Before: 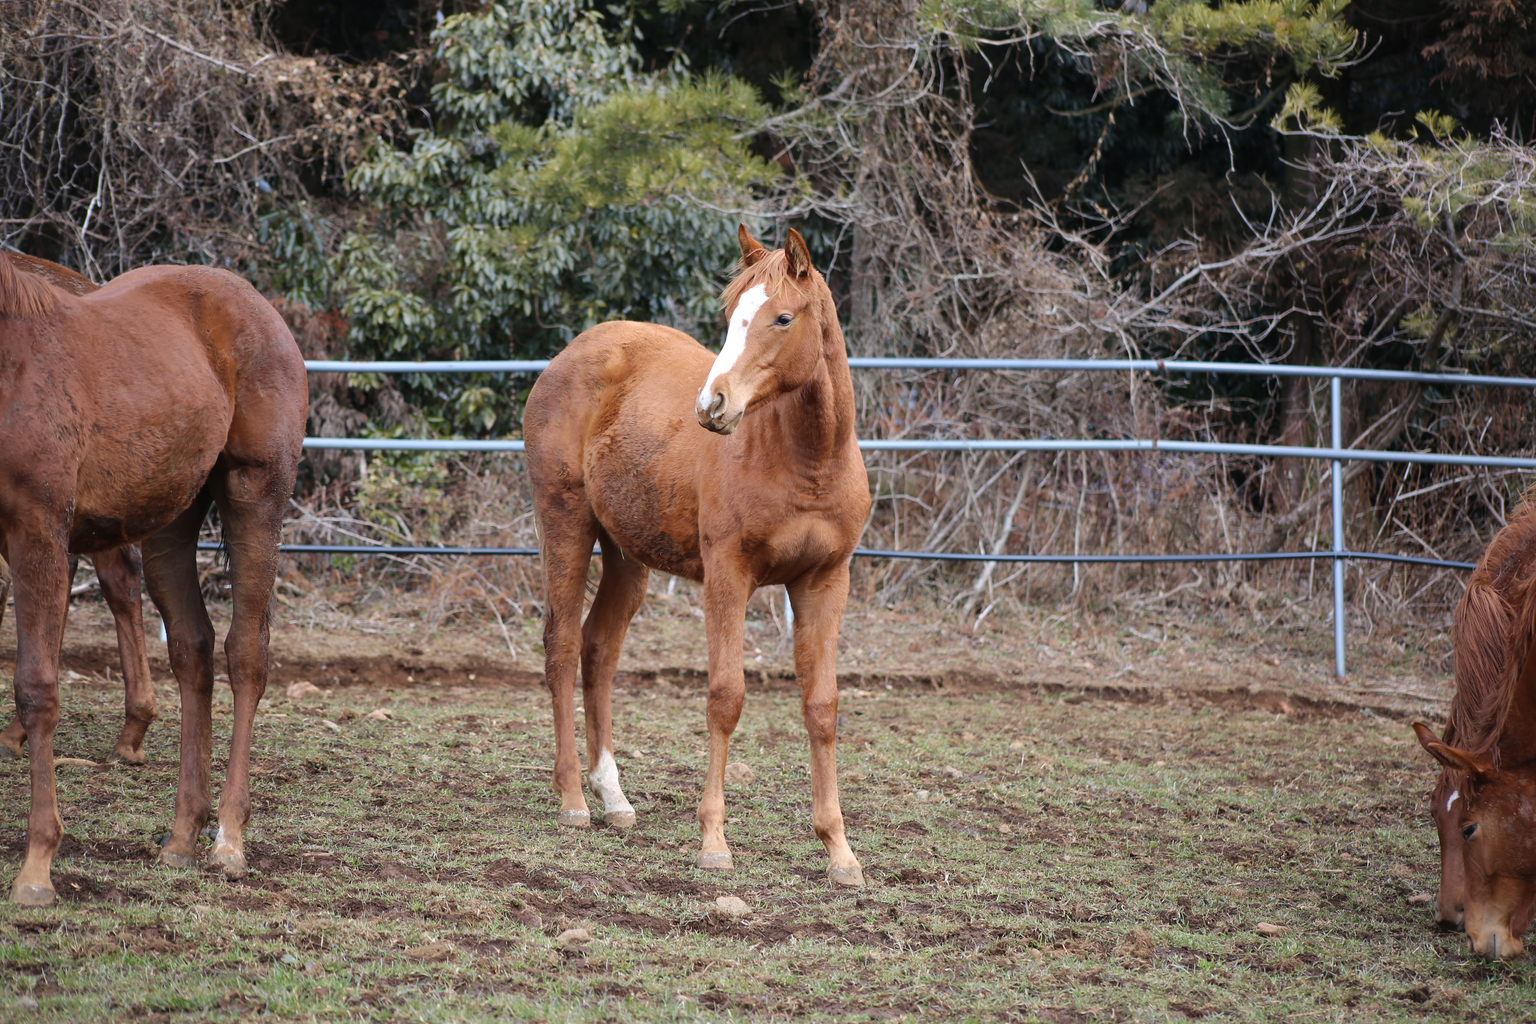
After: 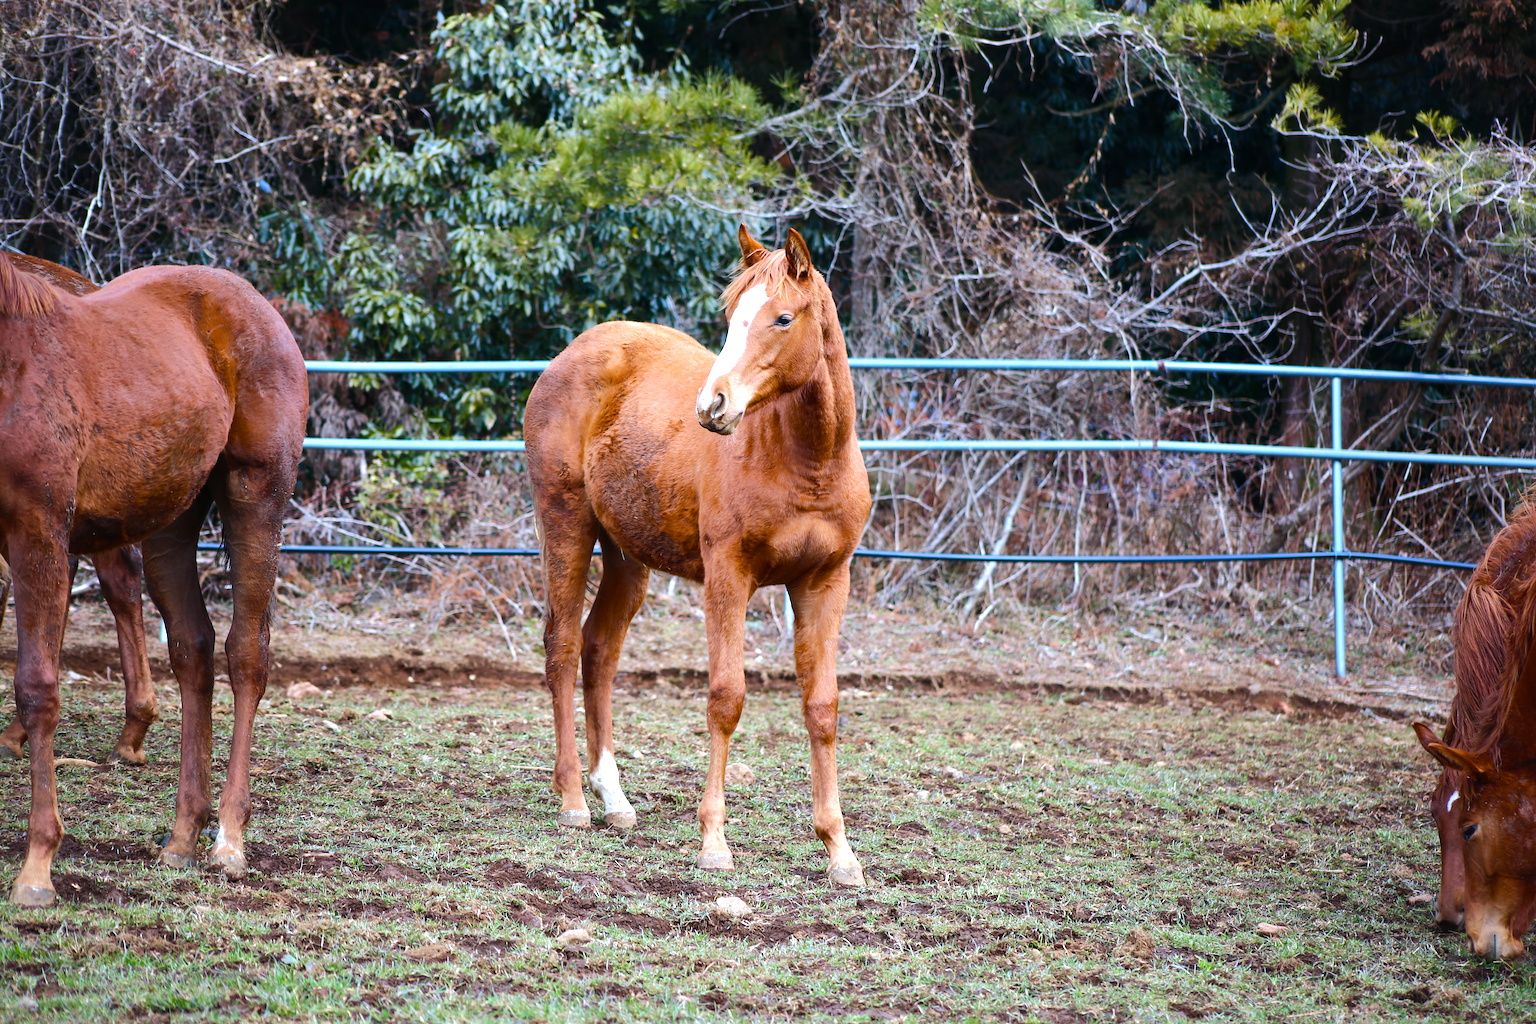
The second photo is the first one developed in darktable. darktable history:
tone equalizer: -8 EV -0.415 EV, -7 EV -0.37 EV, -6 EV -0.329 EV, -5 EV -0.243 EV, -3 EV 0.24 EV, -2 EV 0.309 EV, -1 EV 0.386 EV, +0 EV 0.447 EV, edges refinement/feathering 500, mask exposure compensation -1.57 EV, preserve details no
color calibration: illuminant custom, x 0.368, y 0.373, temperature 4340.59 K
color balance rgb: highlights gain › chroma 0.219%, highlights gain › hue 331.51°, linear chroma grading › global chroma 16.953%, perceptual saturation grading › global saturation 20.693%, perceptual saturation grading › highlights -19.744%, perceptual saturation grading › shadows 29.752%, perceptual brilliance grading › highlights 9.257%, perceptual brilliance grading › mid-tones 5.443%, global vibrance 20%
